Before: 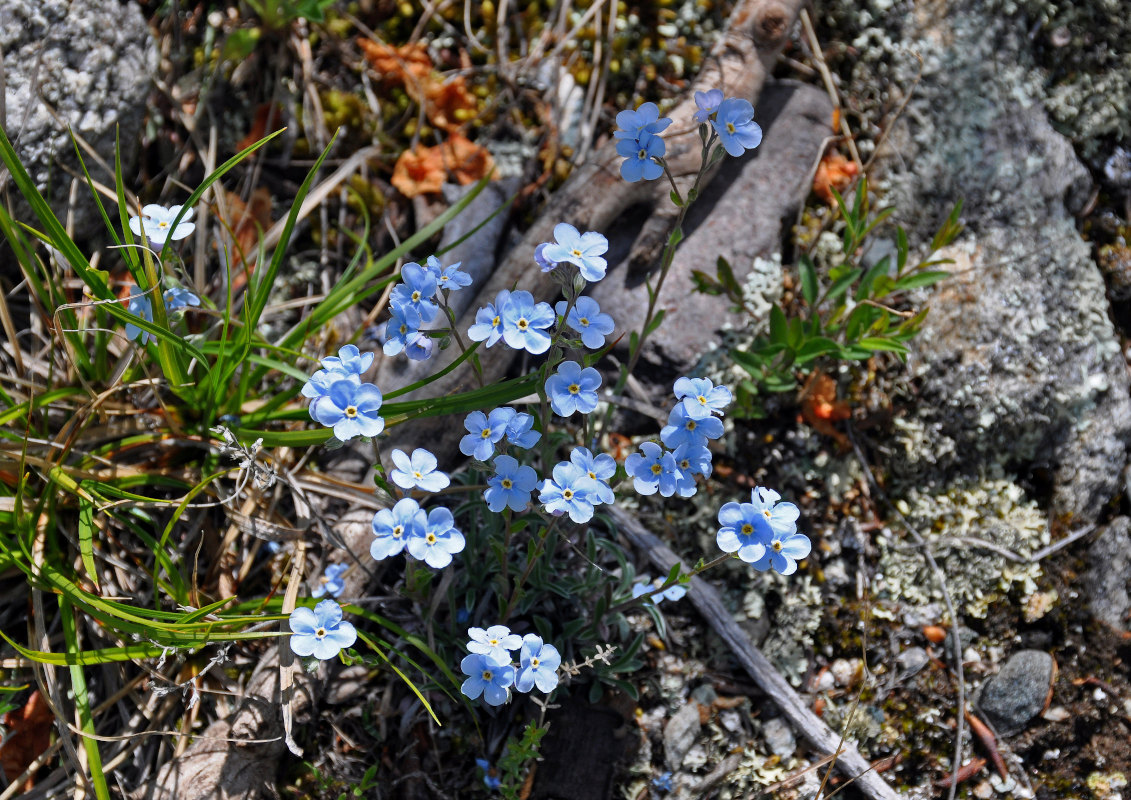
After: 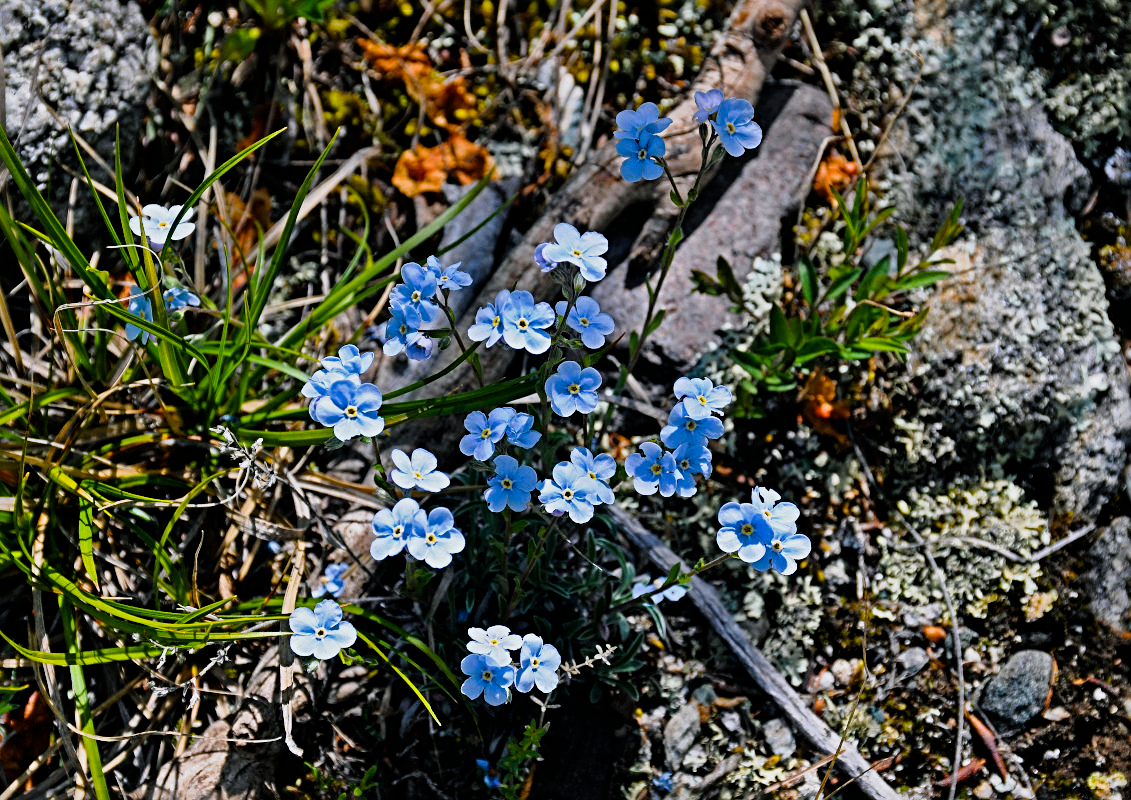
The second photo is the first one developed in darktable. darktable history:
color balance rgb: shadows lift › luminance -7.441%, shadows lift › chroma 2.443%, shadows lift › hue 163.61°, perceptual saturation grading › global saturation 30.85%, global vibrance 30.586%, contrast 9.815%
sharpen: radius 3.973
filmic rgb: black relative exposure -7.65 EV, white relative exposure 3.95 EV, hardness 4.02, contrast 1.095, highlights saturation mix -29.06%
